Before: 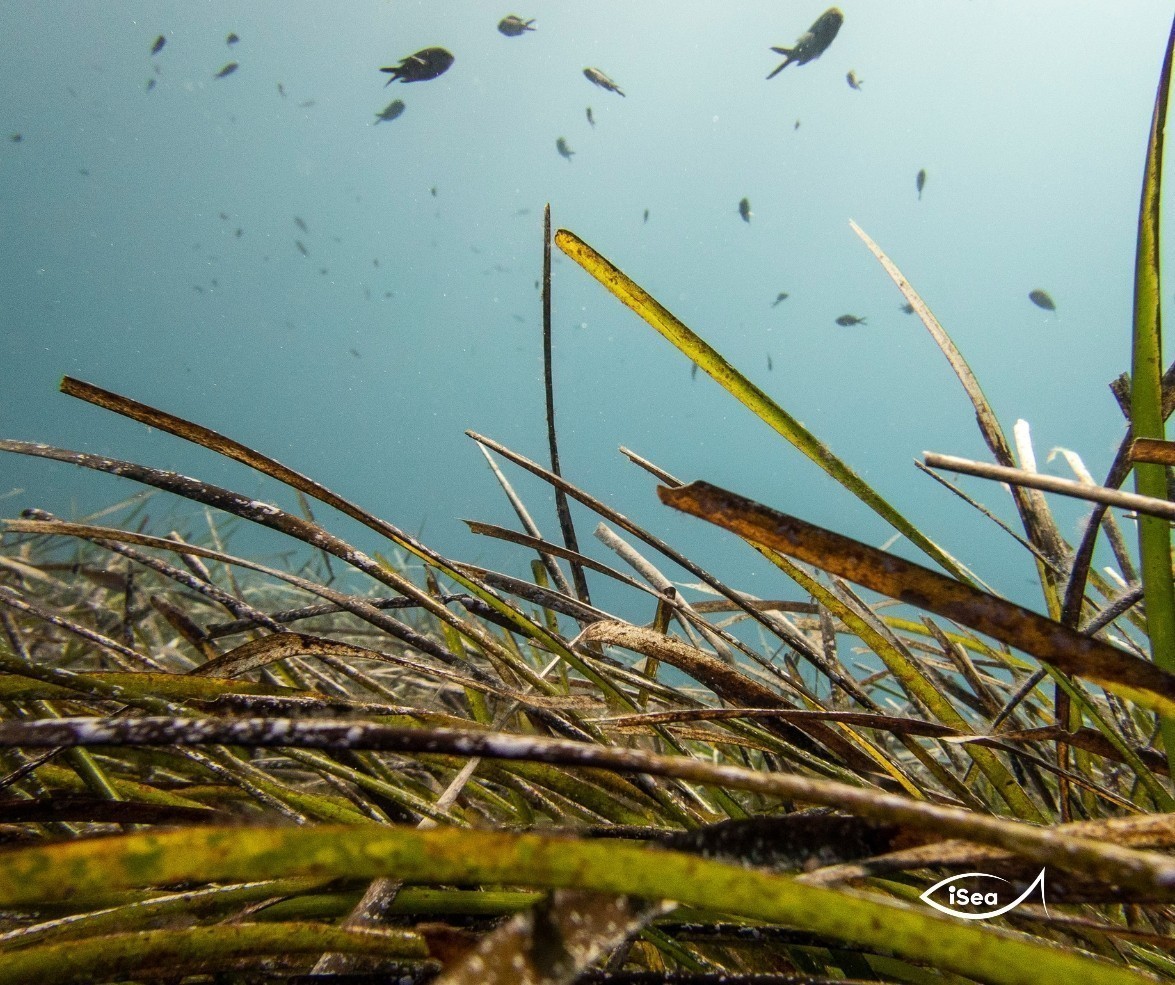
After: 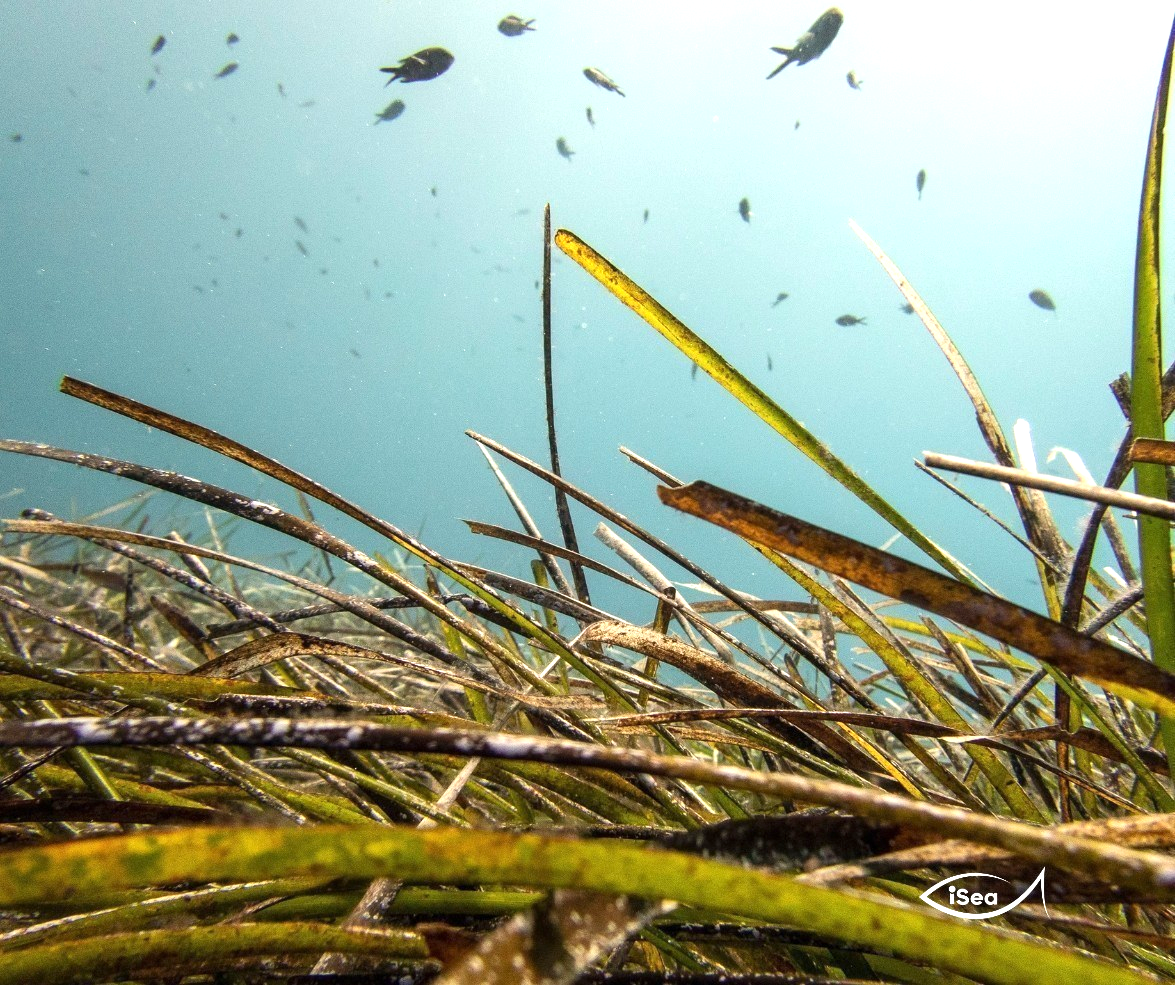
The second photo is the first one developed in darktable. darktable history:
white balance: red 1.009, blue 0.985
exposure: exposure 0.661 EV, compensate highlight preservation false
